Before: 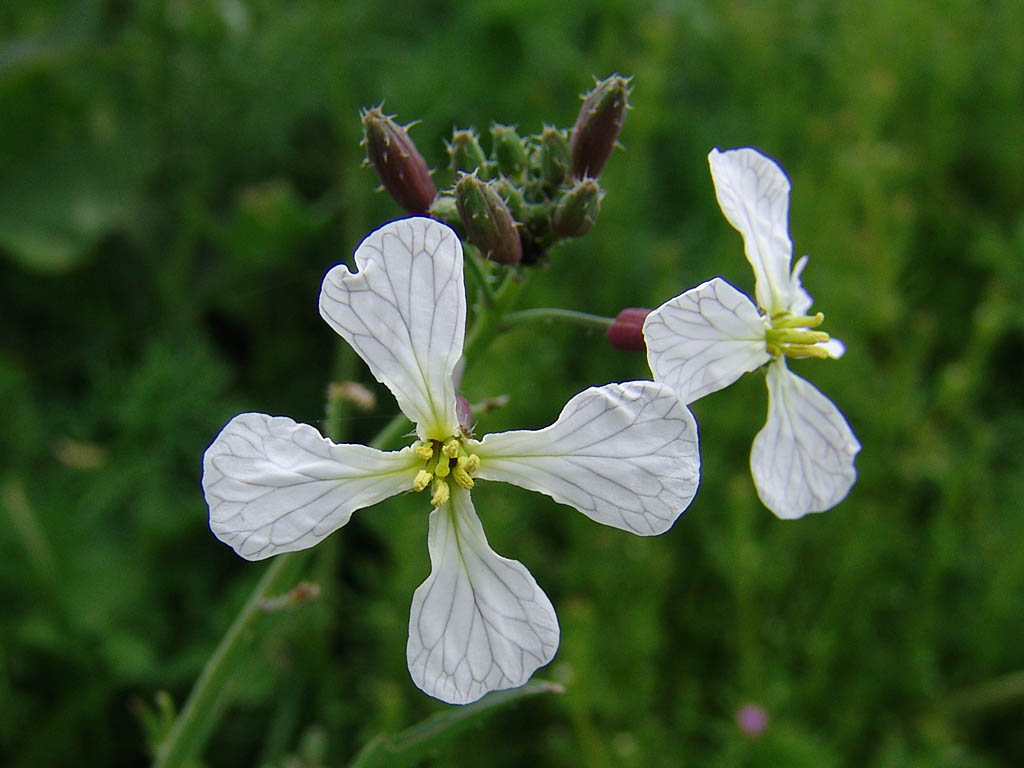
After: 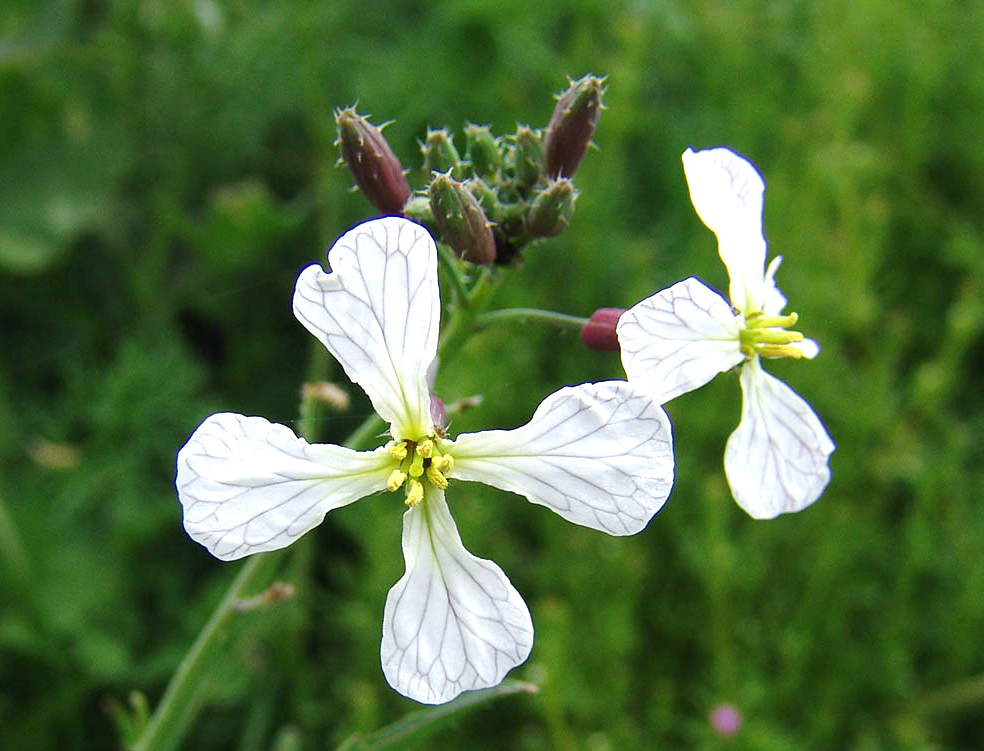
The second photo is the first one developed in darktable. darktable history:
exposure: black level correction 0, exposure 0.879 EV, compensate highlight preservation false
crop and rotate: left 2.567%, right 1.312%, bottom 2.151%
